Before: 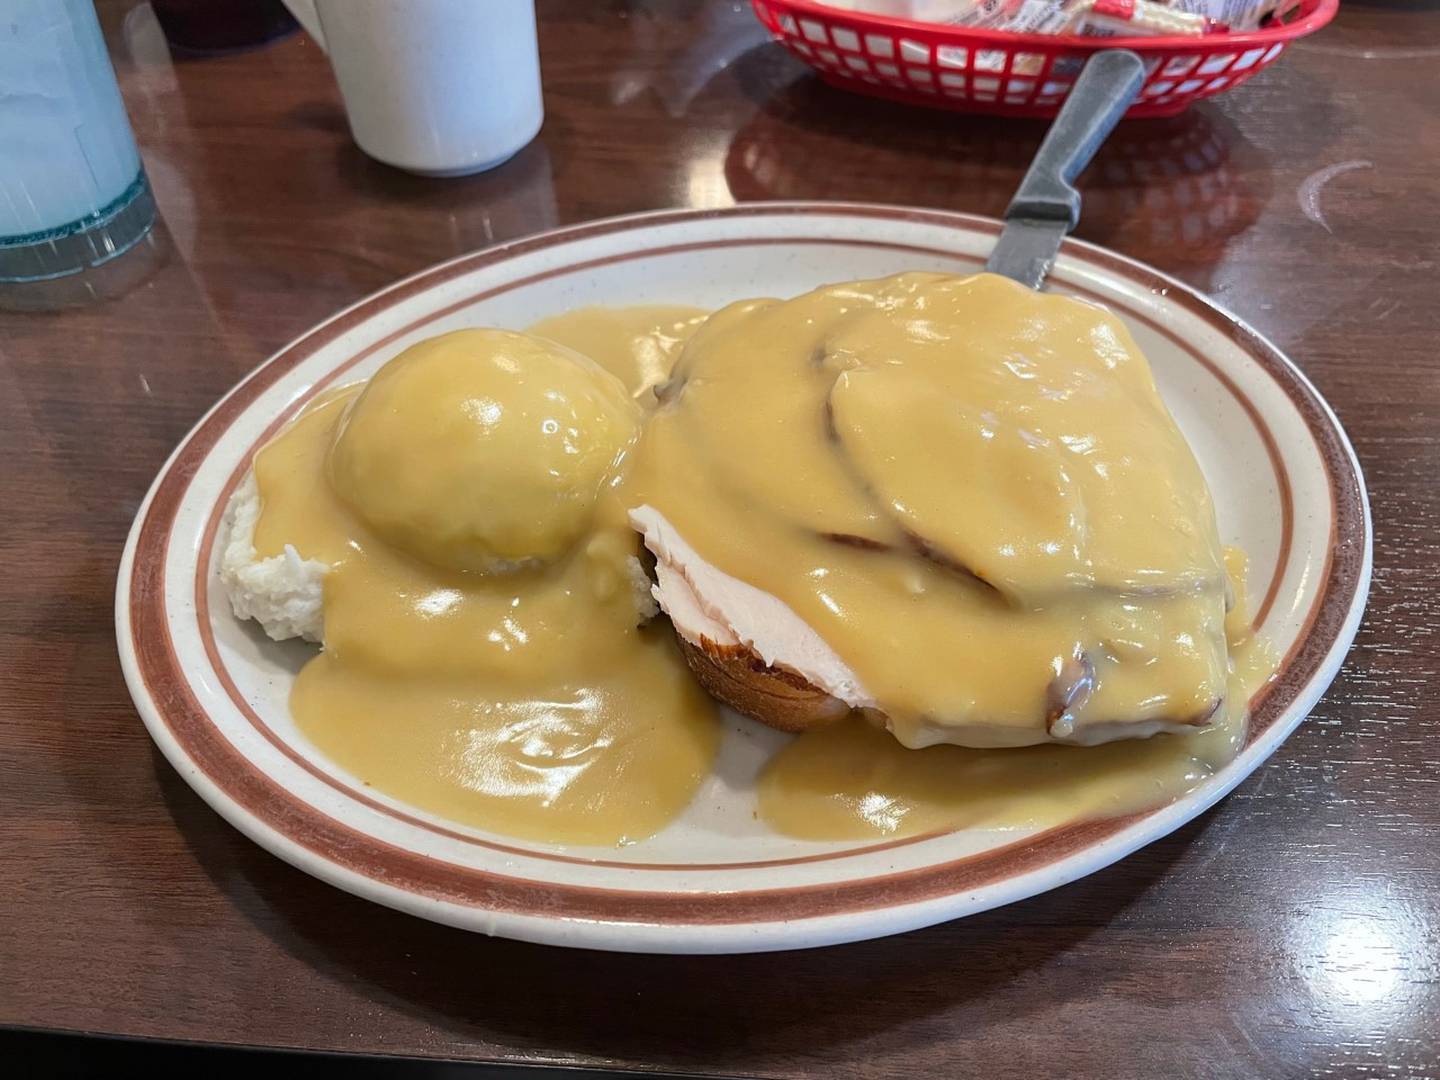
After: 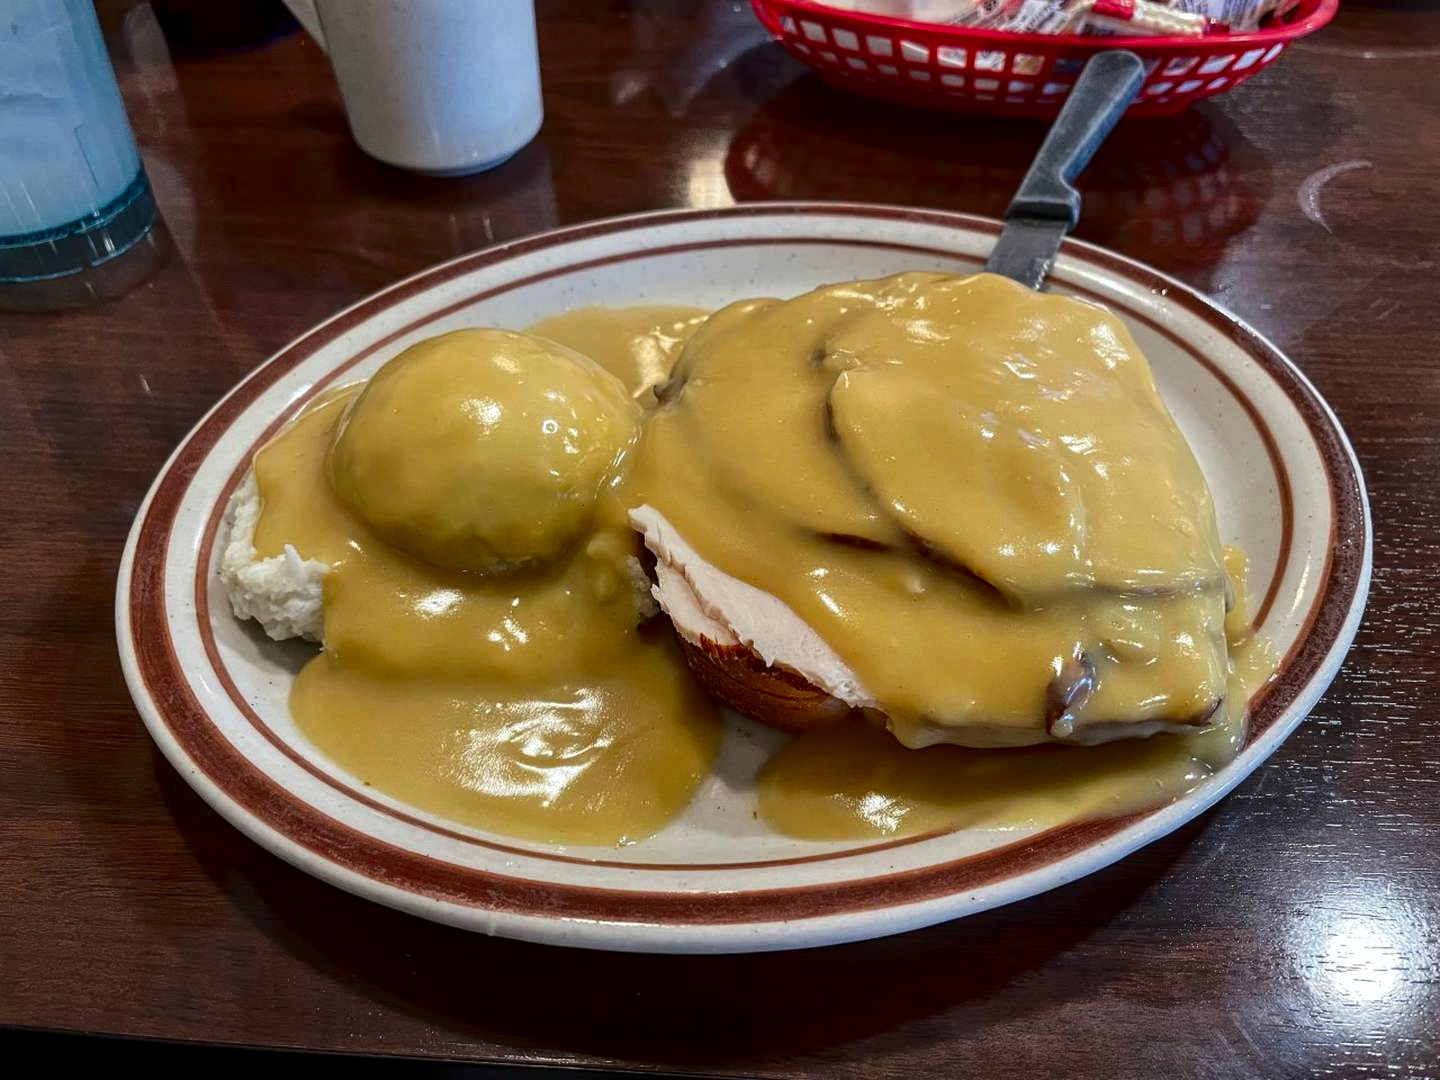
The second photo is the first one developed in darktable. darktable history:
local contrast: on, module defaults
contrast brightness saturation: contrast 0.104, brightness -0.259, saturation 0.14
